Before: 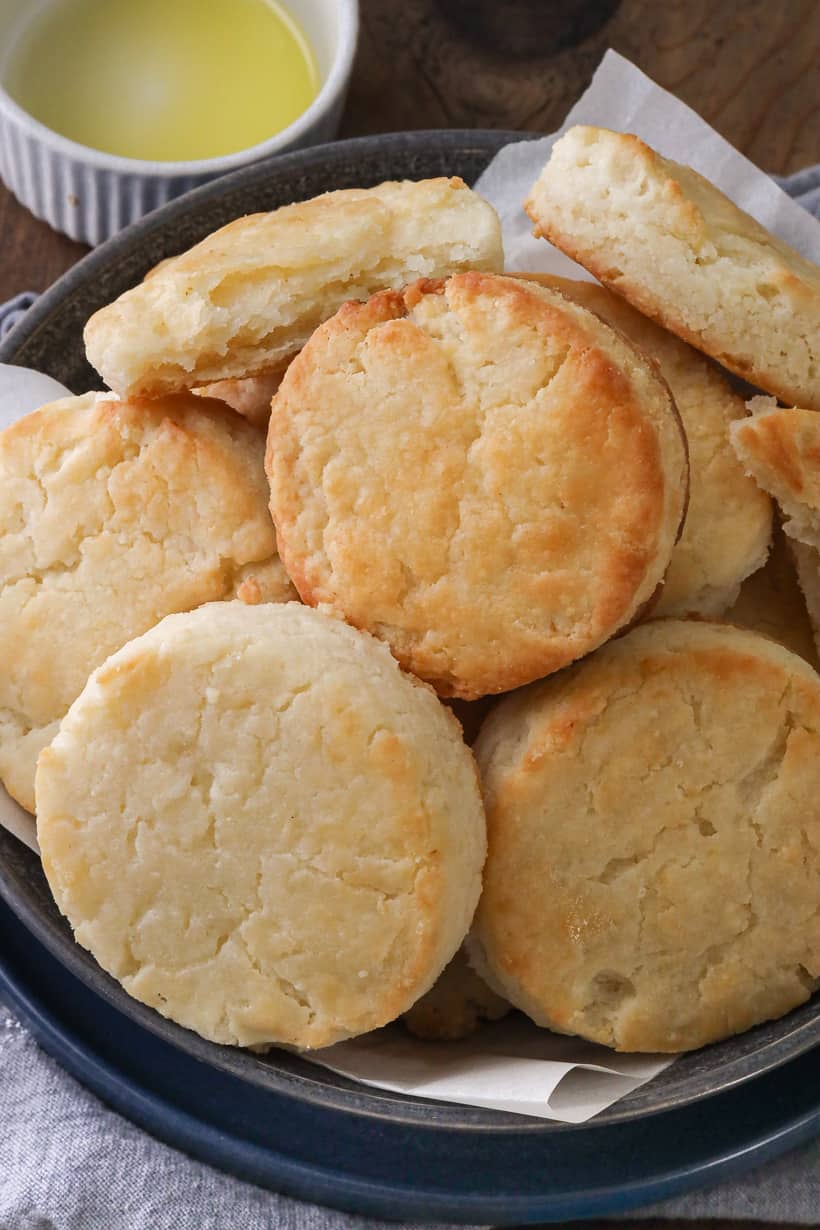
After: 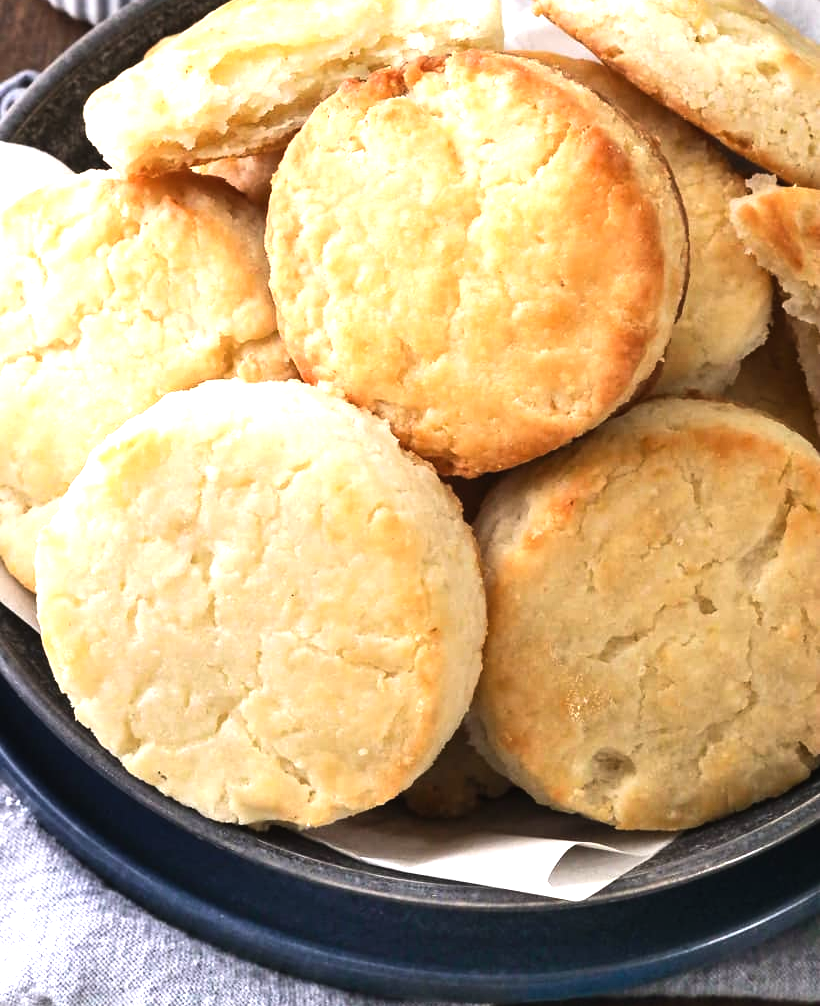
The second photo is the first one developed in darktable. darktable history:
tone equalizer: -8 EV -0.77 EV, -7 EV -0.731 EV, -6 EV -0.589 EV, -5 EV -0.368 EV, -3 EV 0.392 EV, -2 EV 0.6 EV, -1 EV 0.694 EV, +0 EV 0.759 EV, edges refinement/feathering 500, mask exposure compensation -1.57 EV, preserve details no
crop and rotate: top 18.137%
exposure: black level correction -0.002, exposure 0.537 EV, compensate highlight preservation false
